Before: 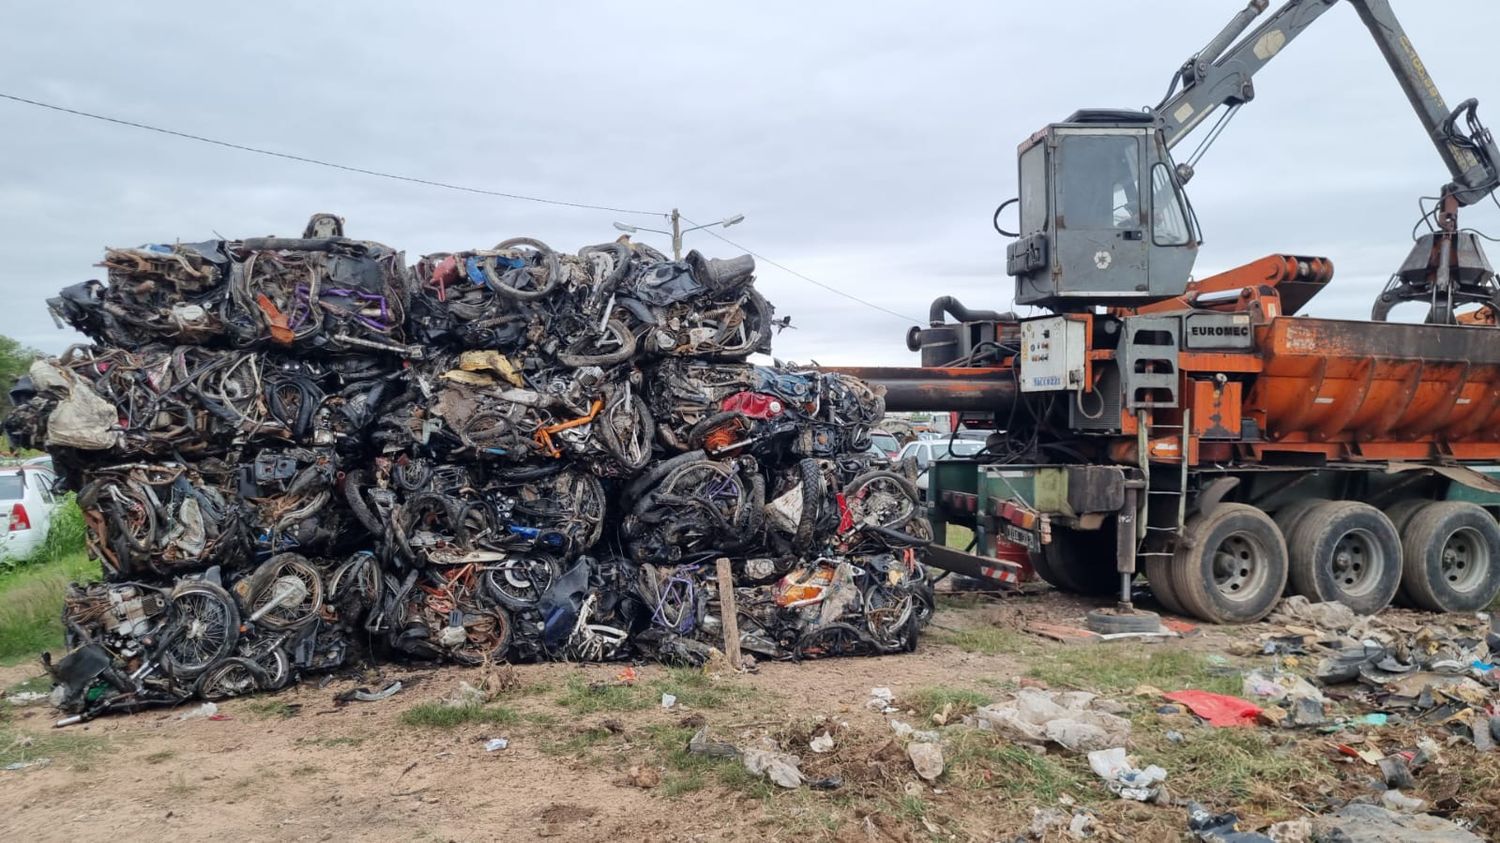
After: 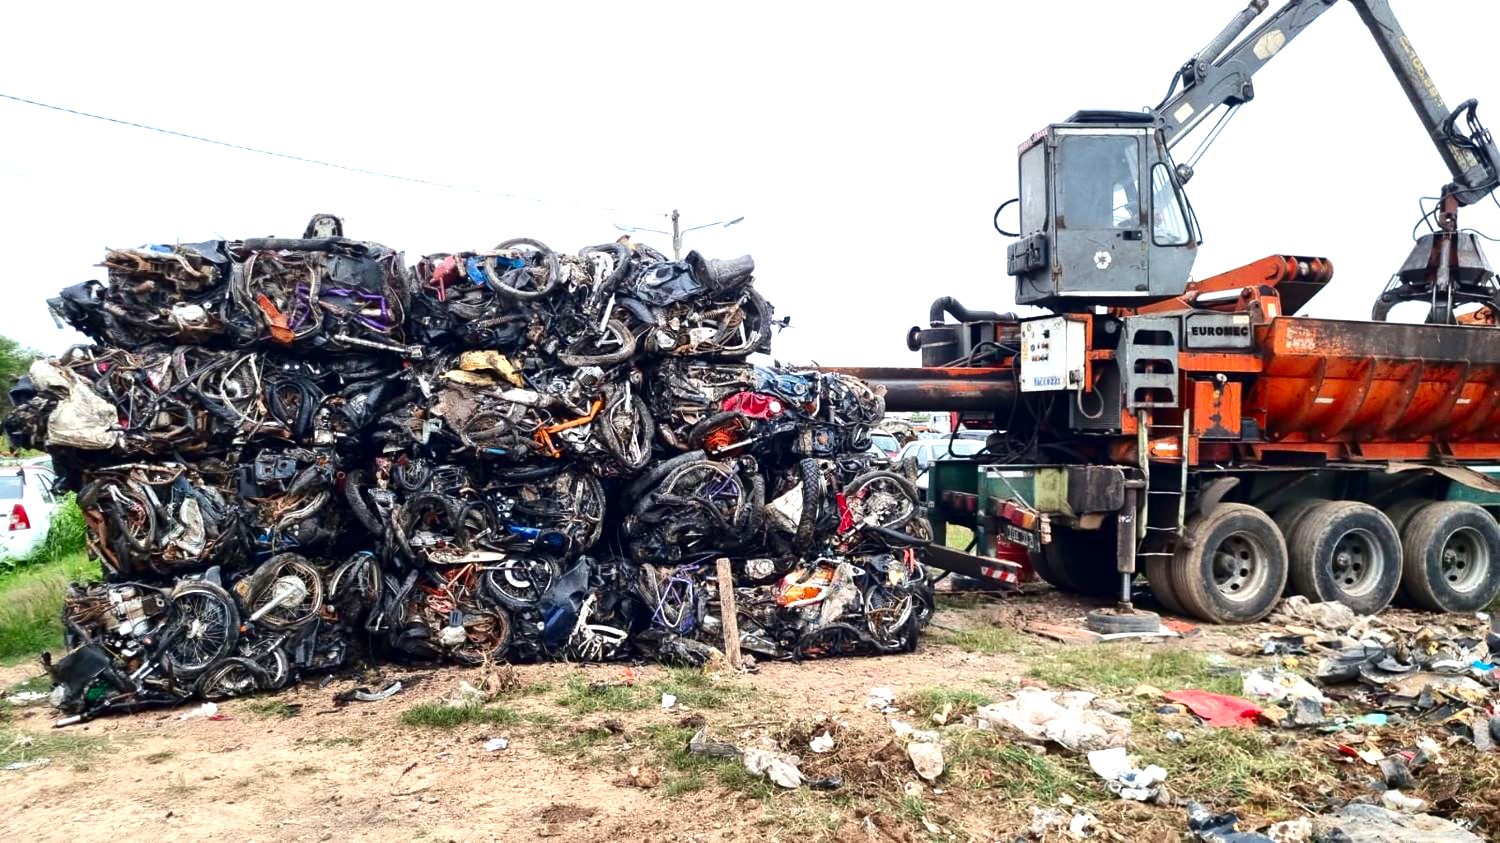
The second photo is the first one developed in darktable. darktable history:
contrast brightness saturation: contrast 0.13, brightness -0.24, saturation 0.14
exposure: black level correction 0, exposure 1 EV, compensate exposure bias true, compensate highlight preservation false
